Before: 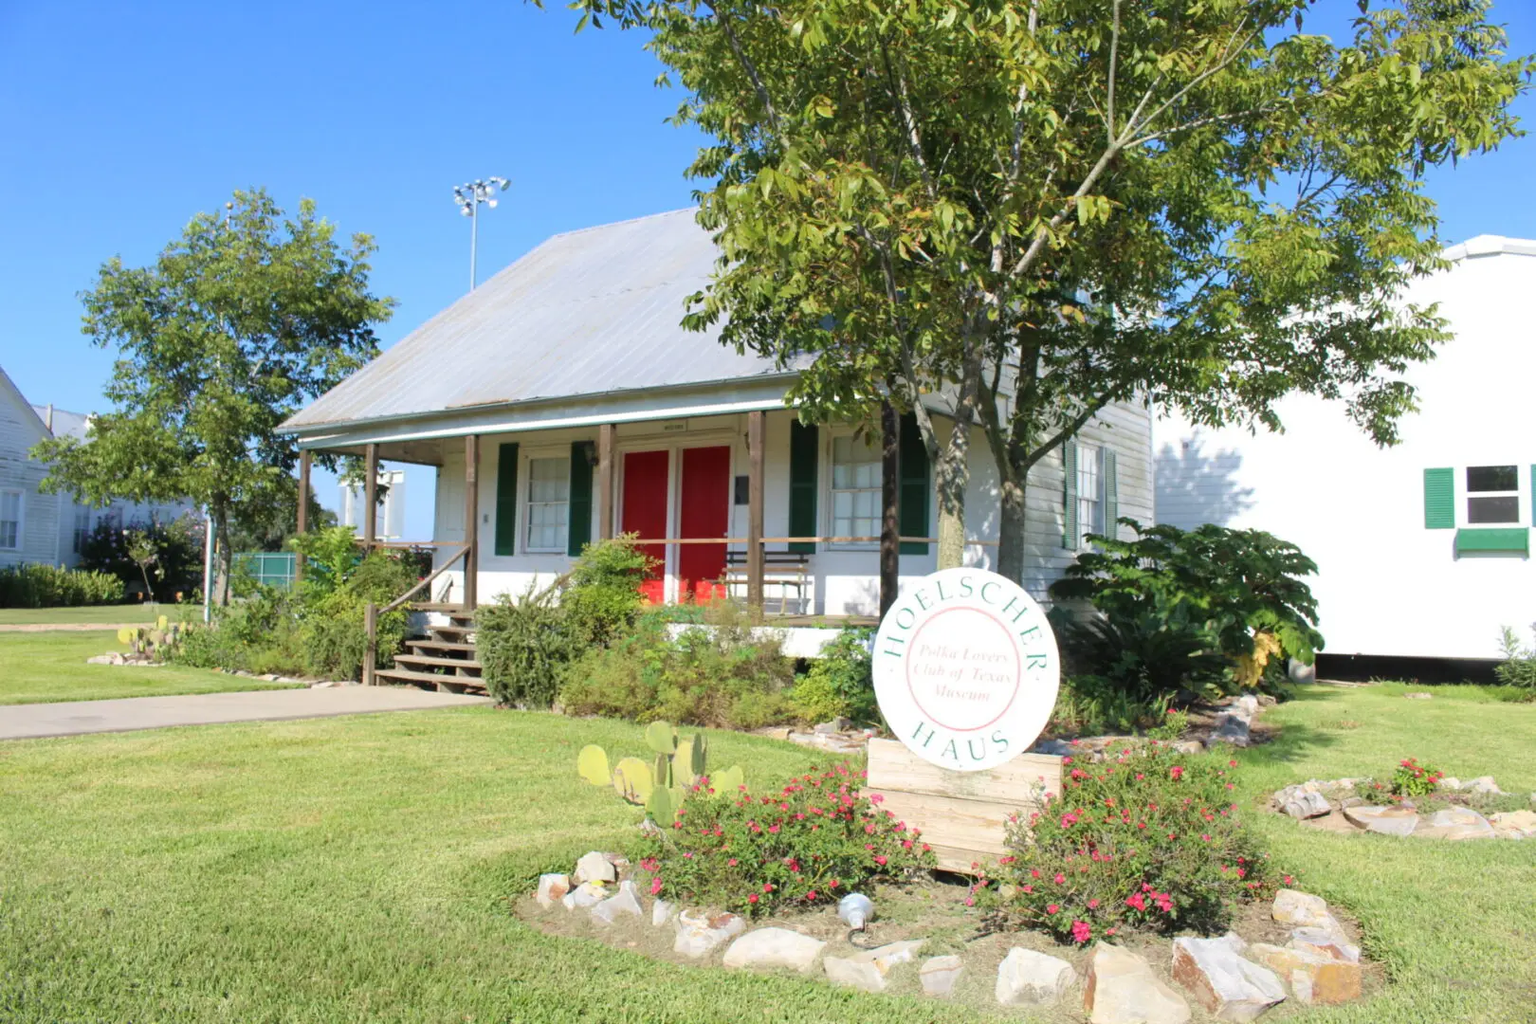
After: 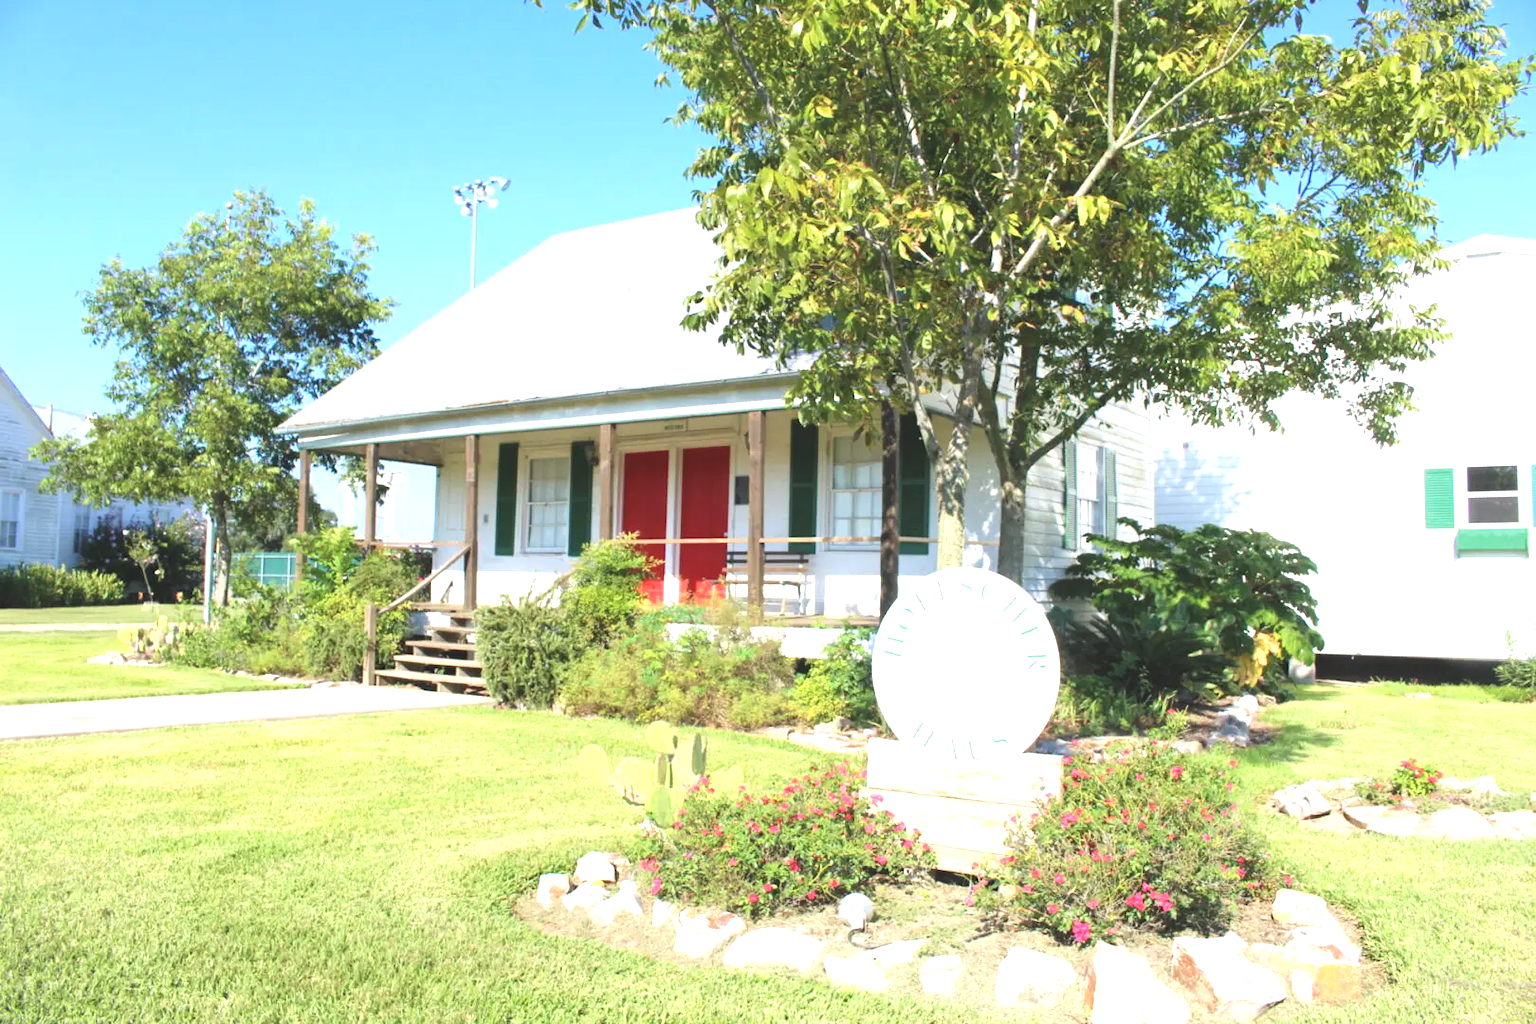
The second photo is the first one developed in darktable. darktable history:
exposure: black level correction -0.005, exposure 1 EV, compensate highlight preservation false
tone equalizer: -7 EV 0.211 EV, -6 EV 0.111 EV, -5 EV 0.061 EV, -4 EV 0.065 EV, -2 EV -0.033 EV, -1 EV -0.036 EV, +0 EV -0.053 EV
